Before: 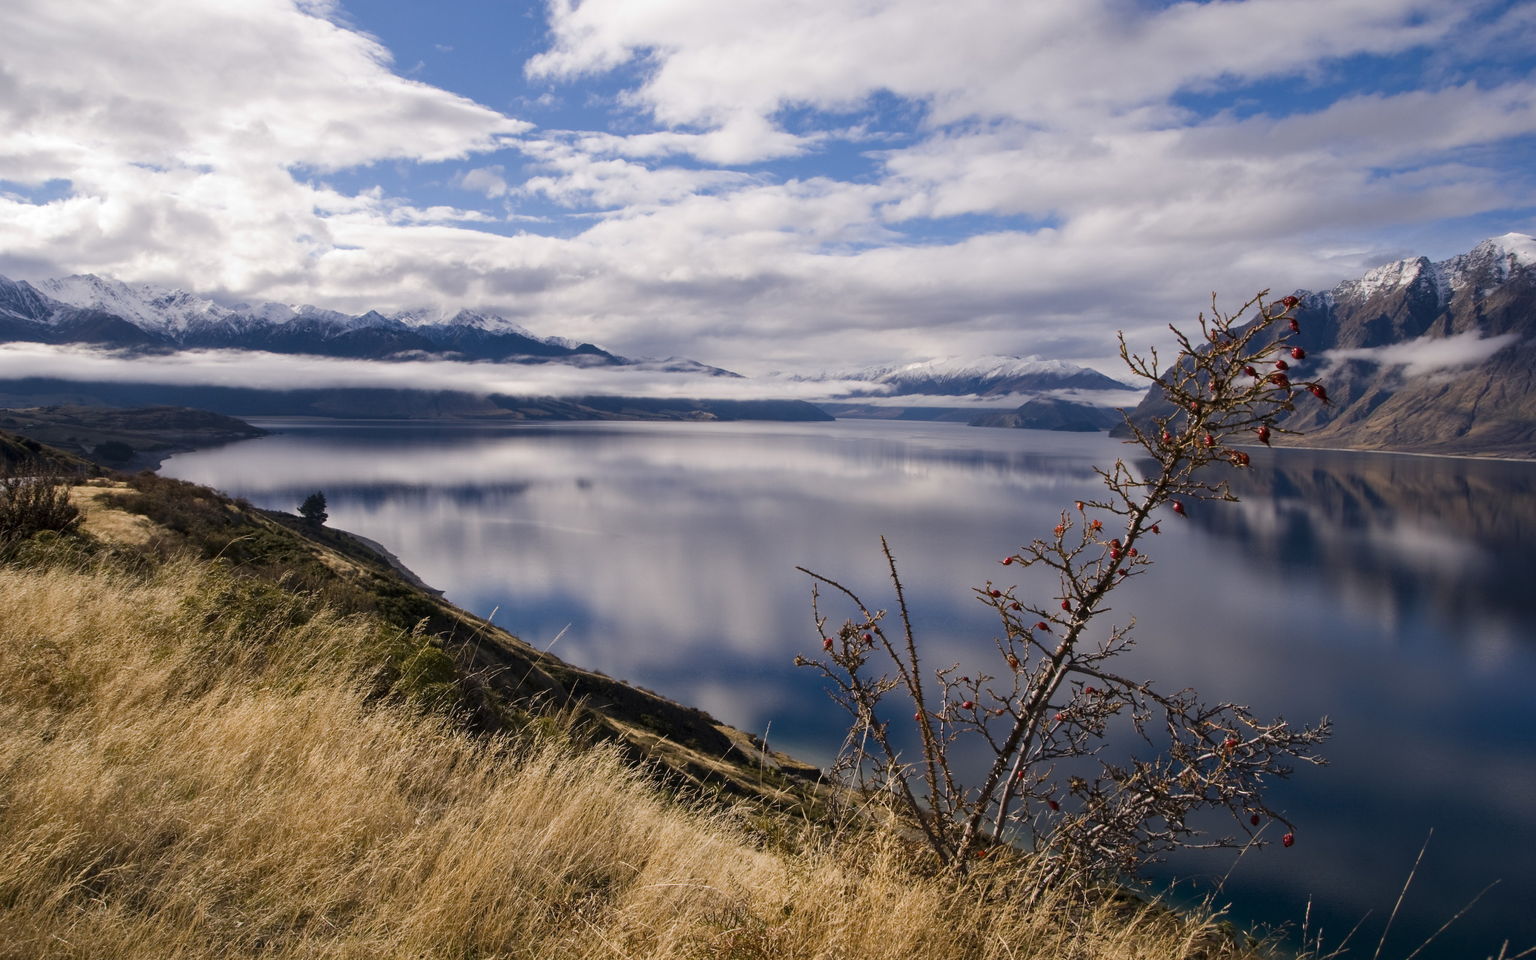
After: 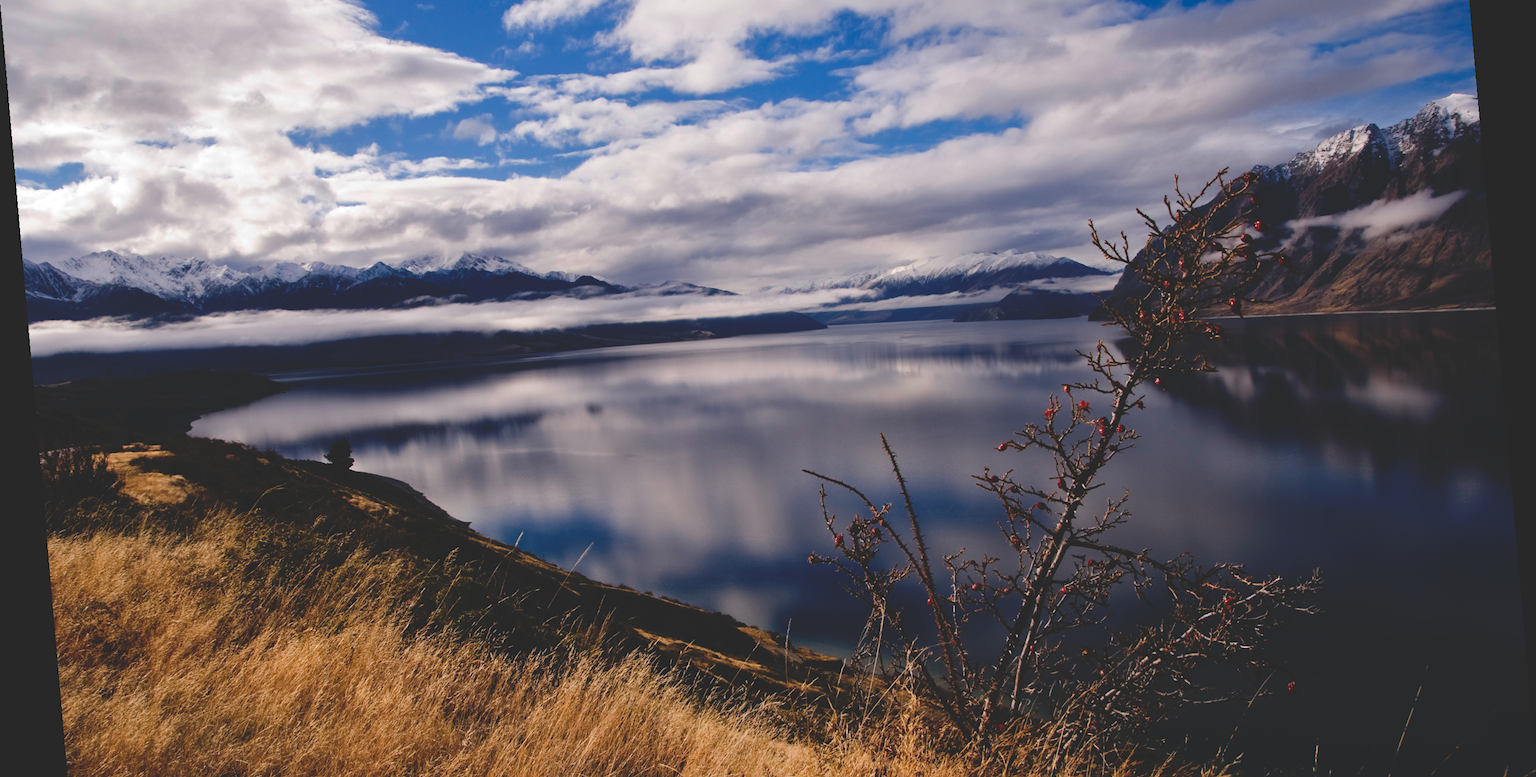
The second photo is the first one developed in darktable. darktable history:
crop and rotate: top 12.5%, bottom 12.5%
base curve: curves: ch0 [(0, 0.02) (0.083, 0.036) (1, 1)], preserve colors none
tone equalizer: on, module defaults
rotate and perspective: rotation -4.98°, automatic cropping off
shadows and highlights: shadows 10, white point adjustment 1, highlights -40
